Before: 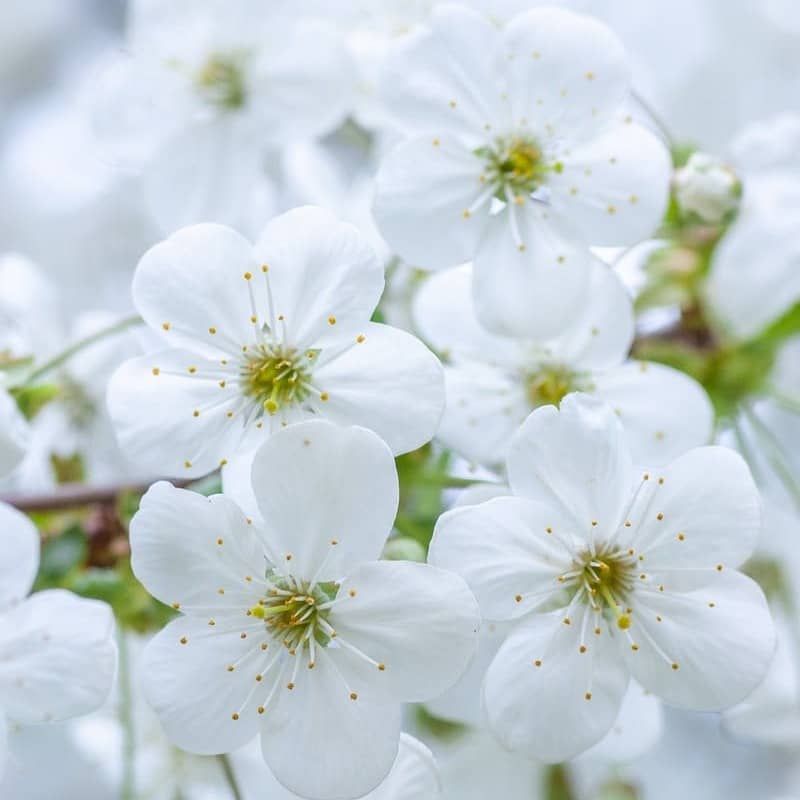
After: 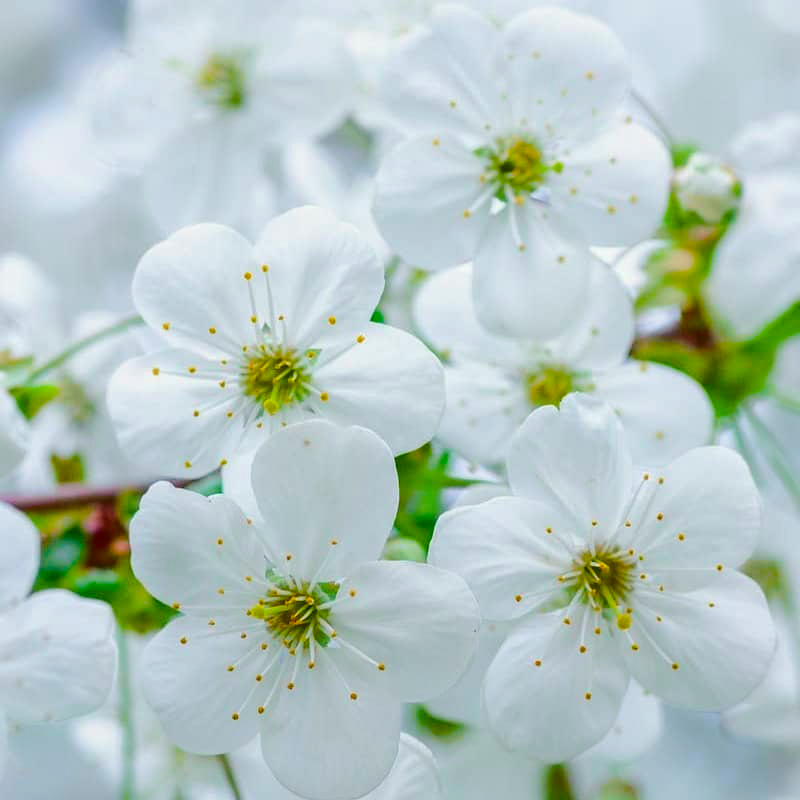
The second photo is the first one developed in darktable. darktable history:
color balance rgb: global offset › luminance 0.776%, linear chroma grading › global chroma 24.929%, perceptual saturation grading › global saturation 38.804%, perceptual saturation grading › highlights -25.092%, perceptual saturation grading › mid-tones 34.811%, perceptual saturation grading › shadows 34.91%, global vibrance 20%
tone curve: curves: ch0 [(0, 0.003) (0.211, 0.174) (0.482, 0.519) (0.843, 0.821) (0.992, 0.971)]; ch1 [(0, 0) (0.276, 0.206) (0.393, 0.364) (0.482, 0.477) (0.506, 0.5) (0.523, 0.523) (0.572, 0.592) (0.635, 0.665) (0.695, 0.759) (1, 1)]; ch2 [(0, 0) (0.438, 0.456) (0.498, 0.497) (0.536, 0.527) (0.562, 0.584) (0.619, 0.602) (0.698, 0.698) (1, 1)], color space Lab, independent channels, preserve colors none
color correction: highlights b* 3.01
contrast brightness saturation: contrast 0.065, brightness -0.129, saturation 0.057
